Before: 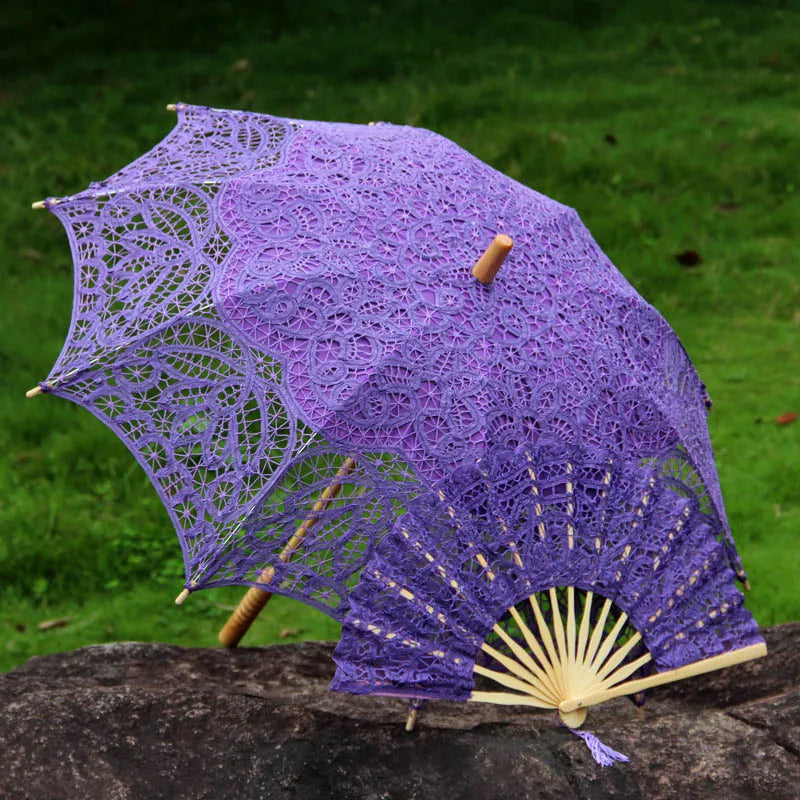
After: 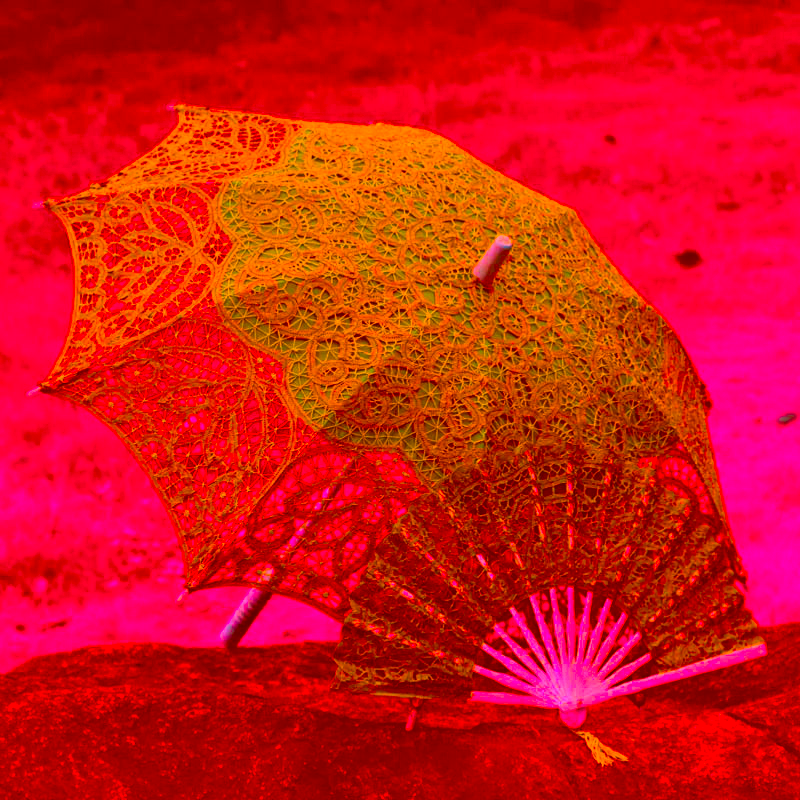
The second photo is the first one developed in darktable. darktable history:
color correction: highlights a* -39.67, highlights b* -39.8, shadows a* -39.52, shadows b* -39.4, saturation -2.96
